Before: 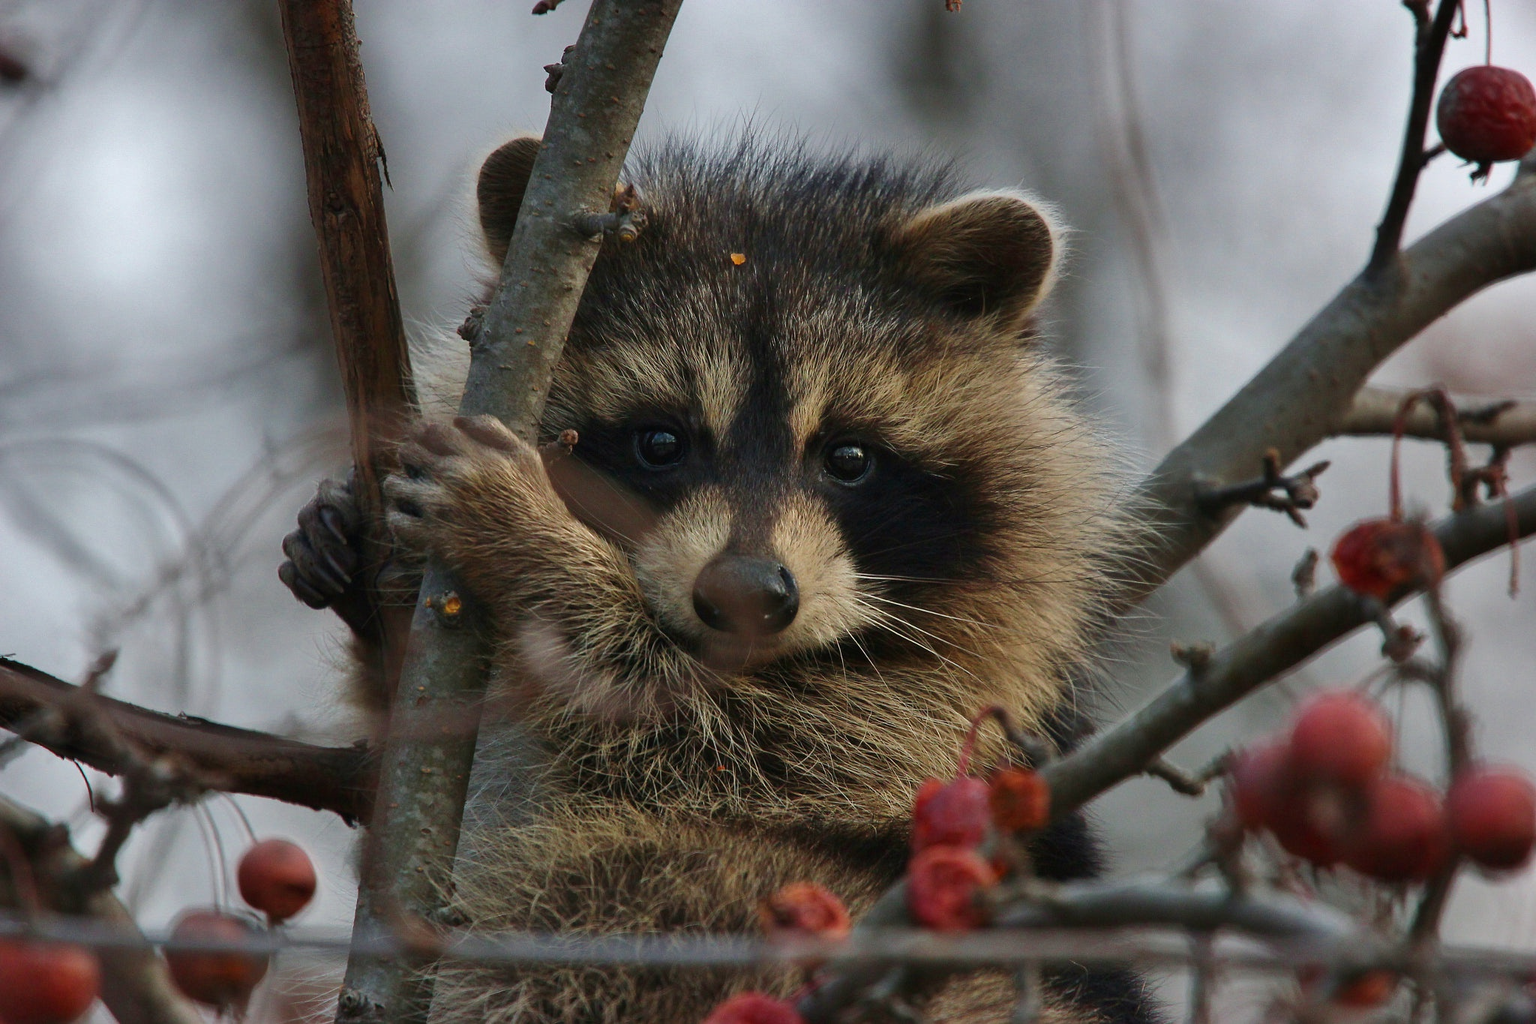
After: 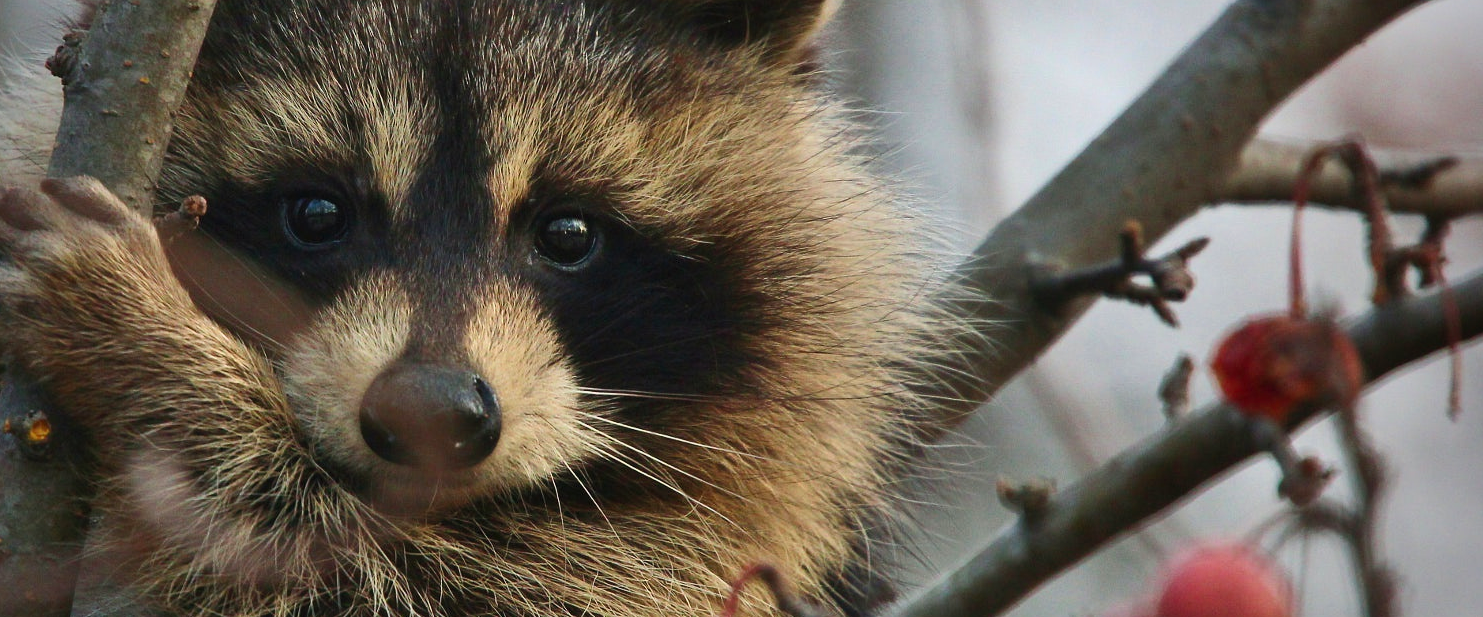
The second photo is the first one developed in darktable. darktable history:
crop and rotate: left 27.55%, top 27.632%, bottom 27.095%
contrast brightness saturation: contrast 0.199, brightness 0.167, saturation 0.218
vignetting: fall-off start 71.89%, saturation 0.037
